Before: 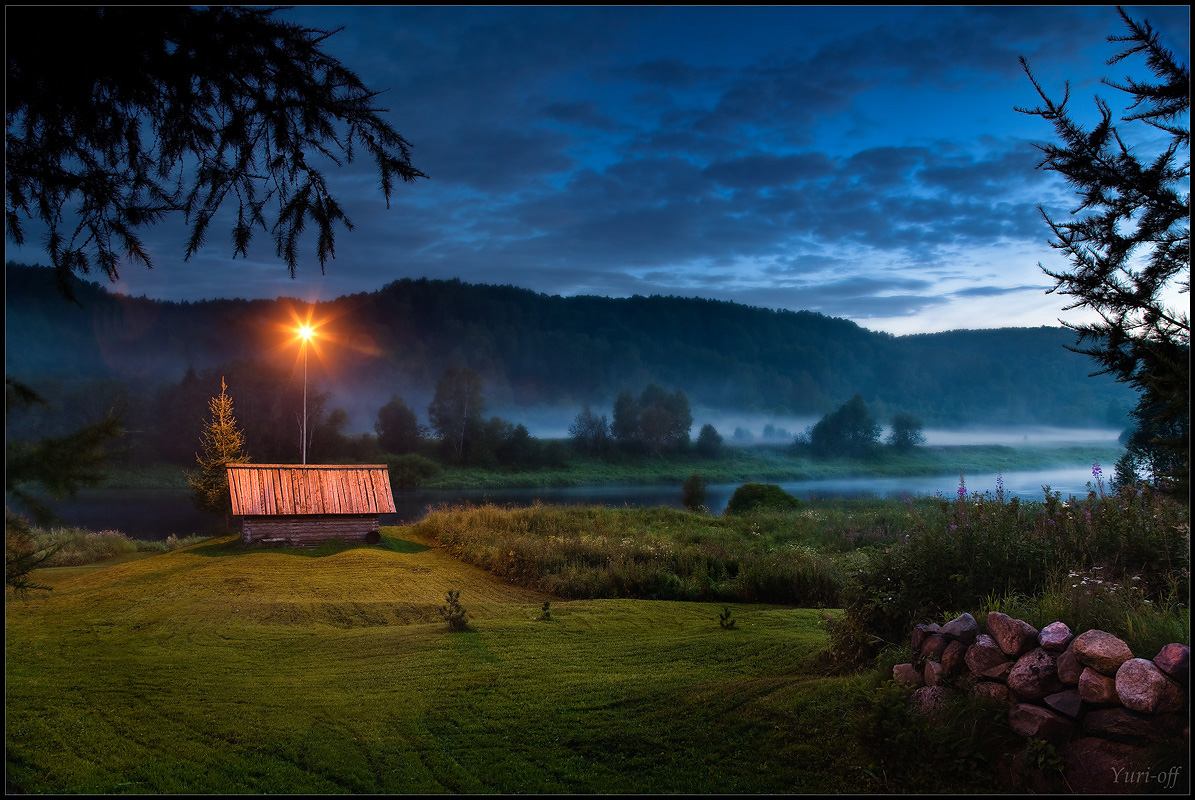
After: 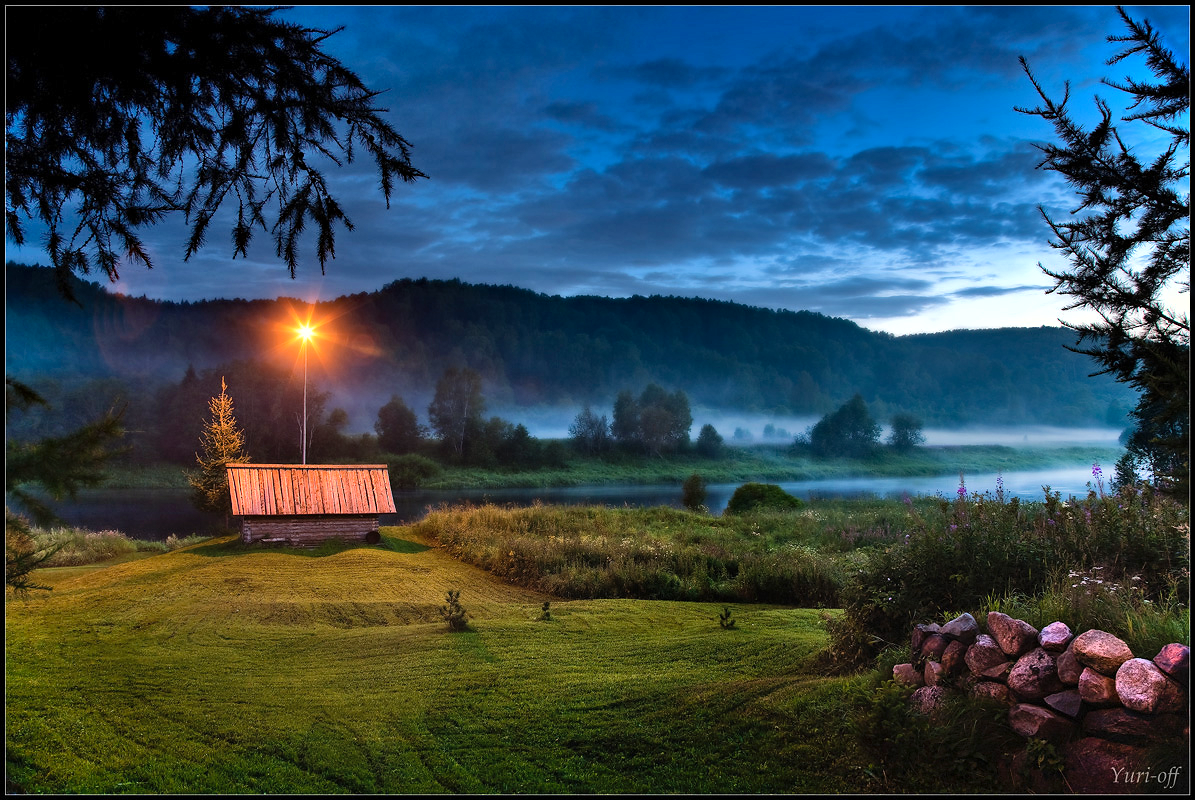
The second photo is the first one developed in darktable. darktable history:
haze removal: compatibility mode true
shadows and highlights: radius 102.48, shadows 50.69, highlights -65.61, soften with gaussian
